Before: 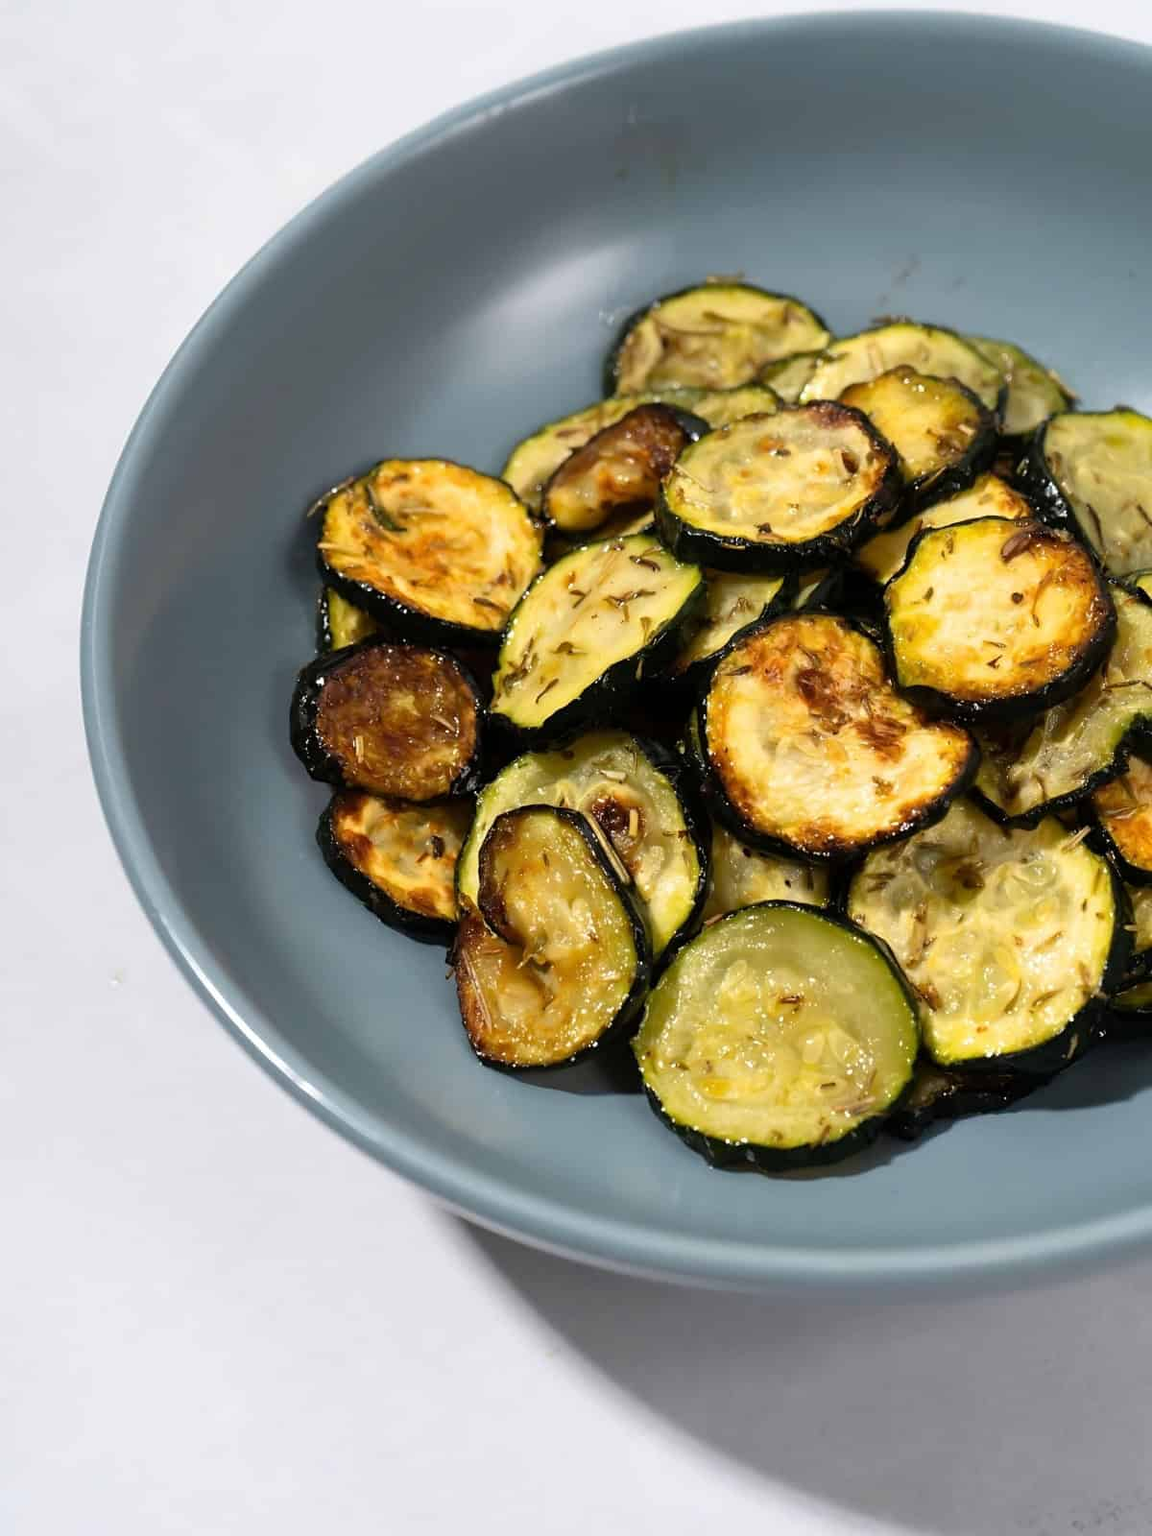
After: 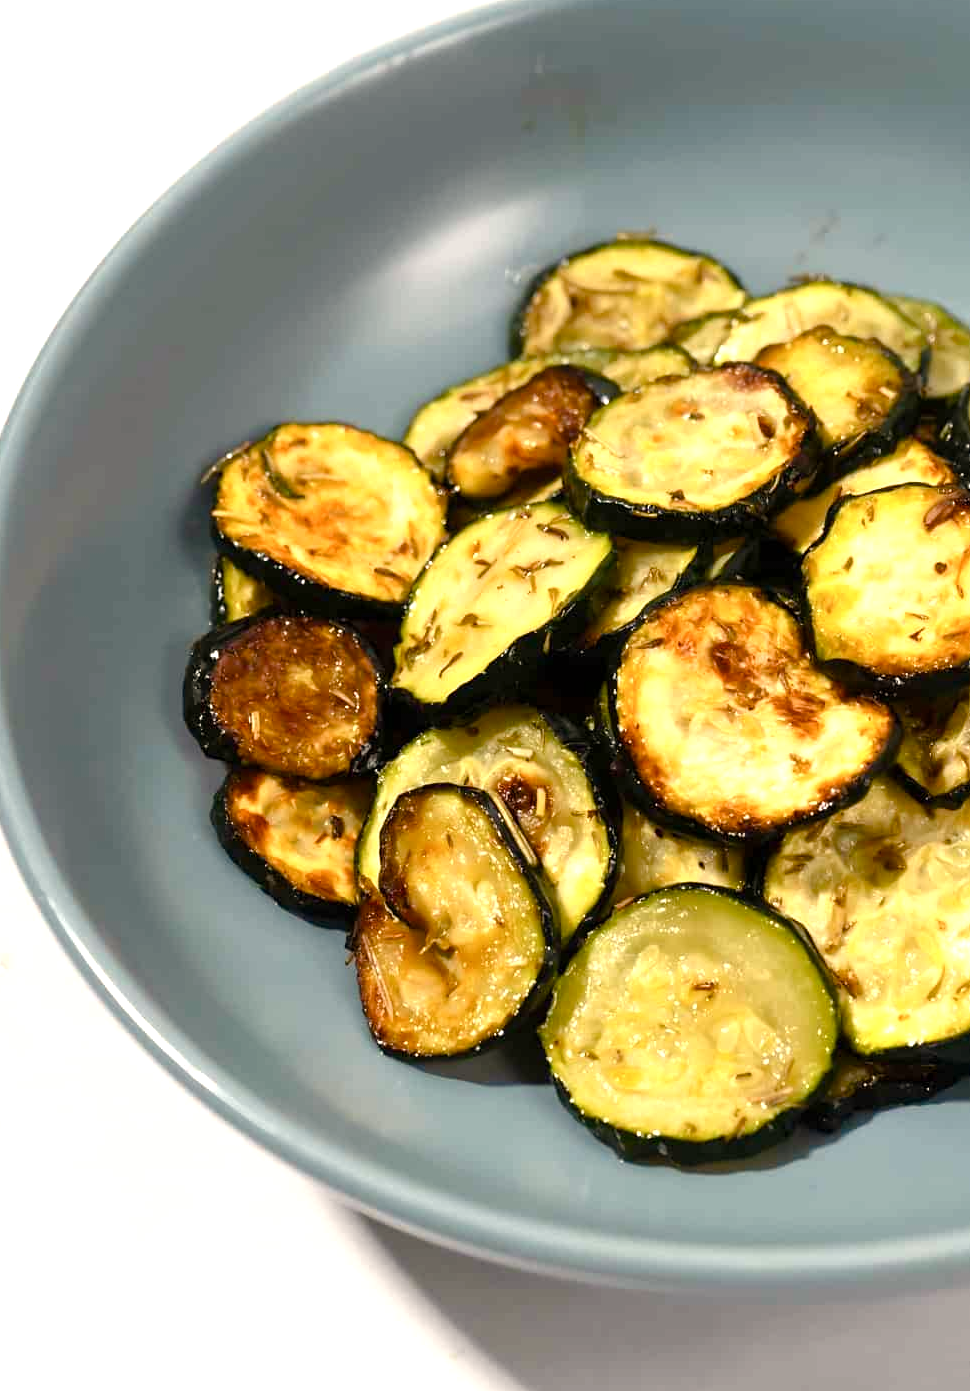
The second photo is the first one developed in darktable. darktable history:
color balance rgb: perceptual saturation grading › global saturation 20%, perceptual saturation grading › highlights -25%, perceptual saturation grading › shadows 25%
crop: left 9.929%, top 3.475%, right 9.188%, bottom 9.529%
exposure: exposure 0.515 EV, compensate highlight preservation false
white balance: red 1.045, blue 0.932
